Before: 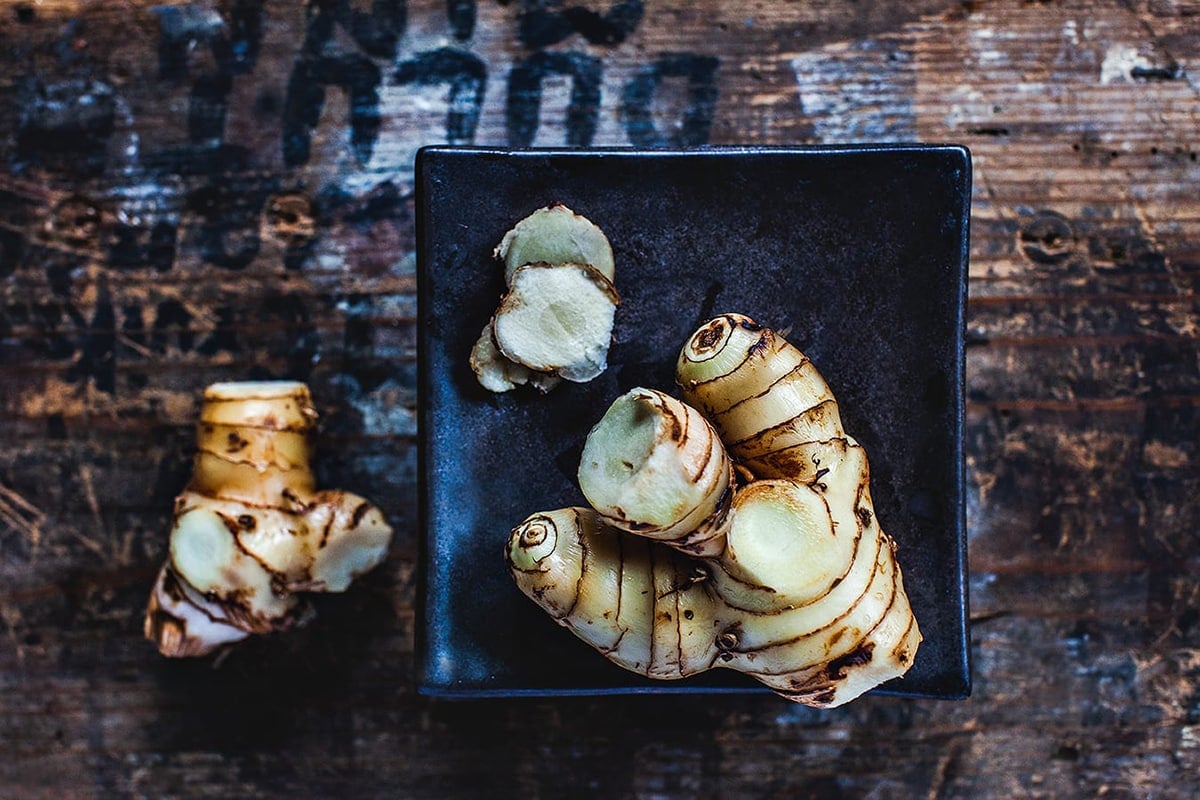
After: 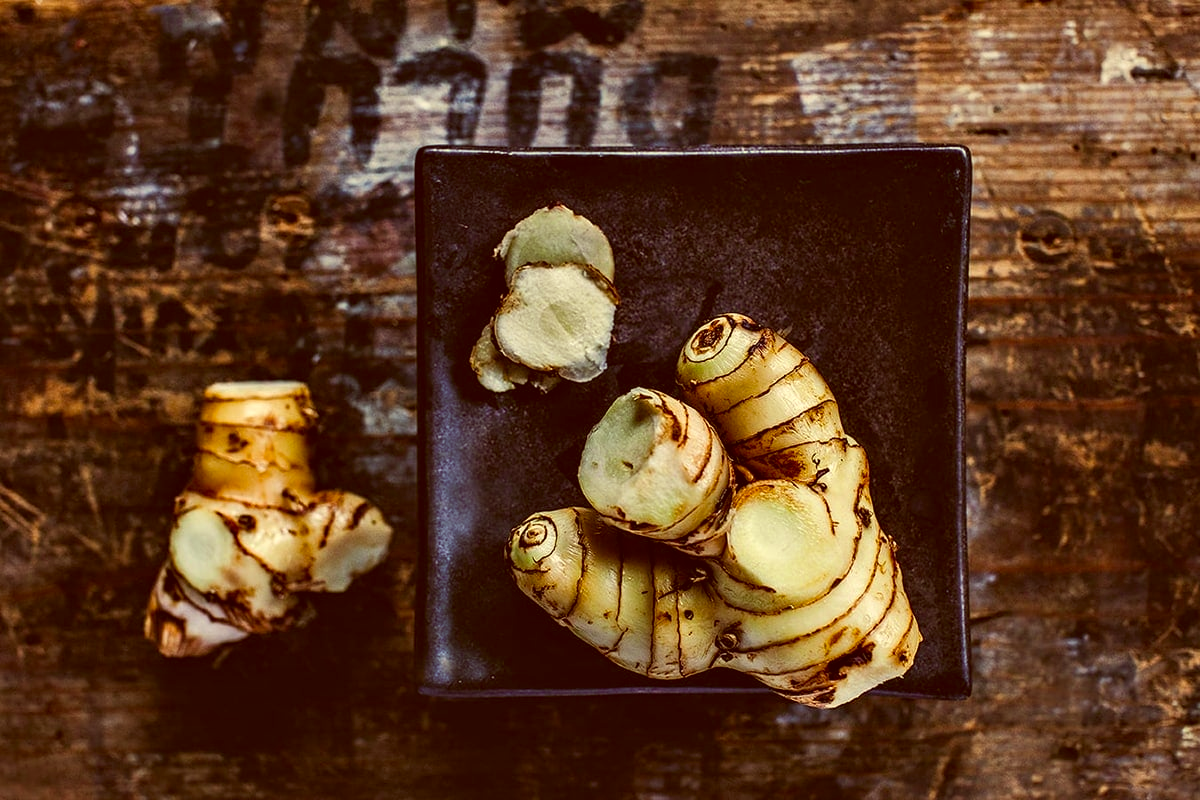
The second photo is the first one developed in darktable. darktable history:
color correction: highlights a* 1.24, highlights b* 24.58, shadows a* 15.57, shadows b* 24.97
